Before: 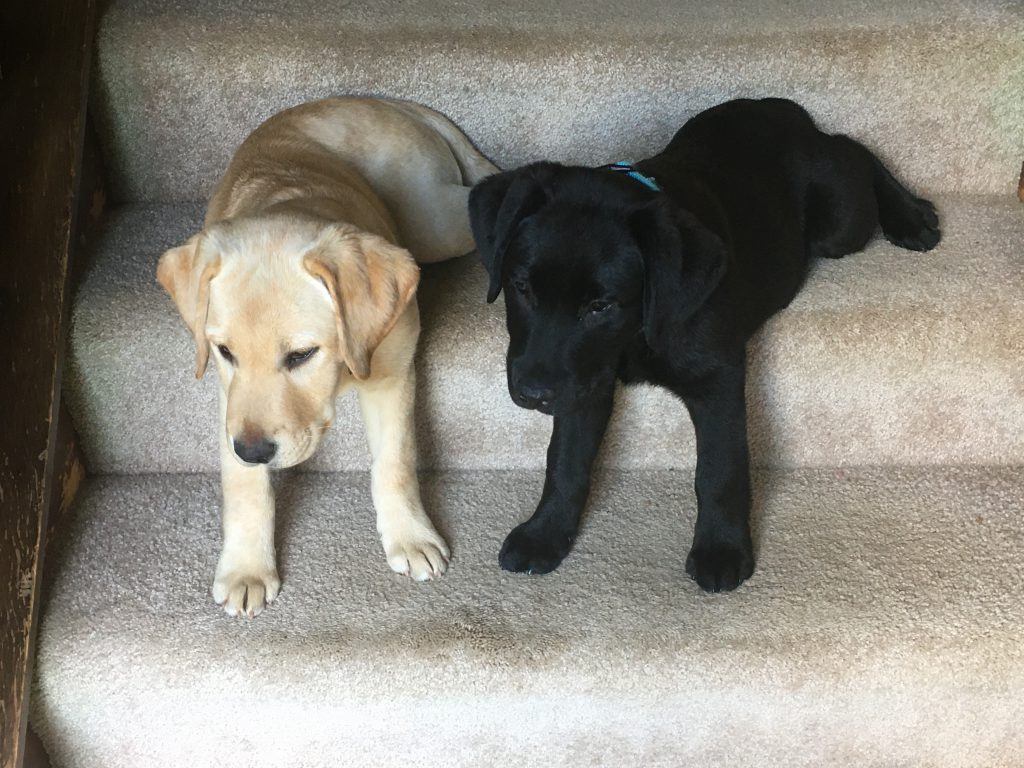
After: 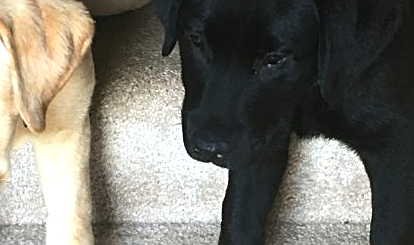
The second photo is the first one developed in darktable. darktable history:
sharpen: on, module defaults
crop: left 31.751%, top 32.172%, right 27.8%, bottom 35.83%
tone equalizer: -8 EV 0.001 EV, -7 EV -0.002 EV, -6 EV 0.002 EV, -5 EV -0.03 EV, -4 EV -0.116 EV, -3 EV -0.169 EV, -2 EV 0.24 EV, -1 EV 0.702 EV, +0 EV 0.493 EV
